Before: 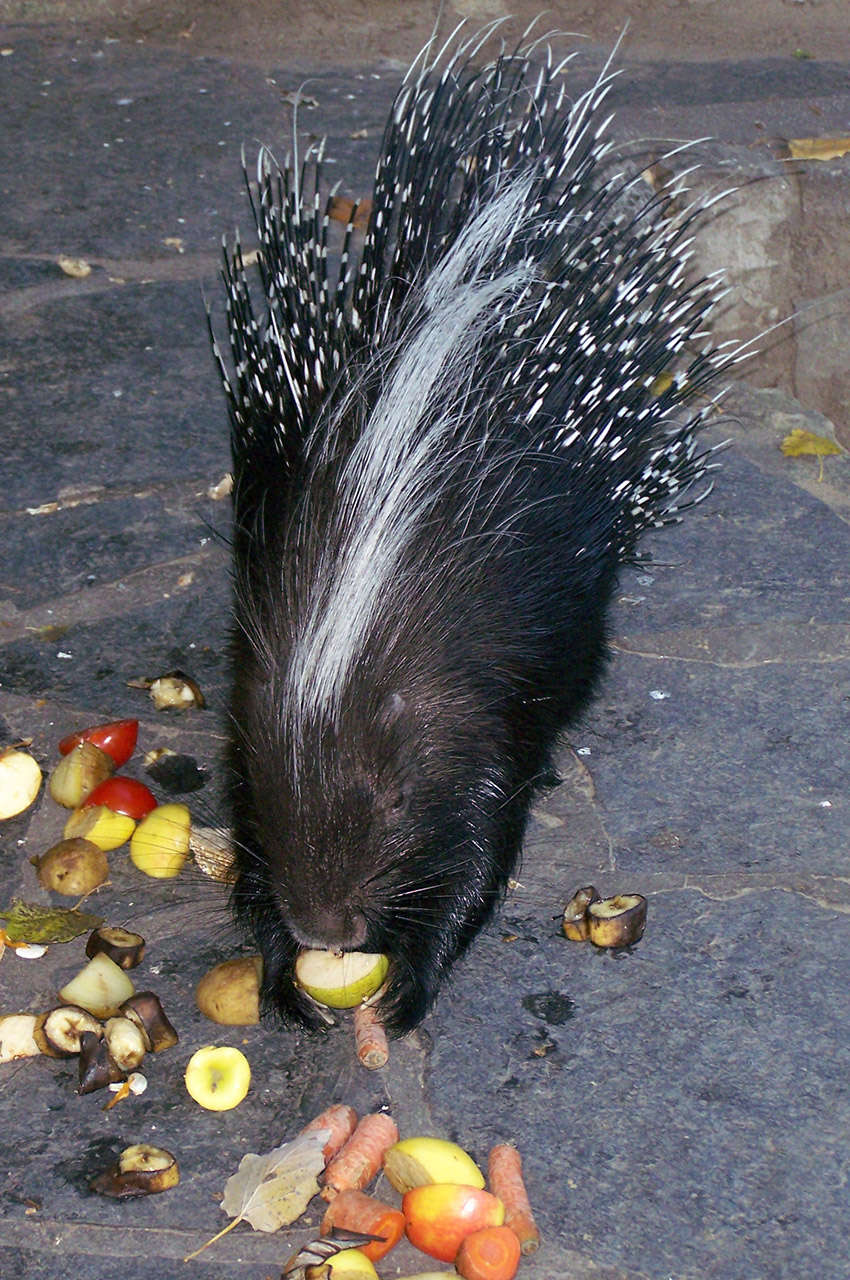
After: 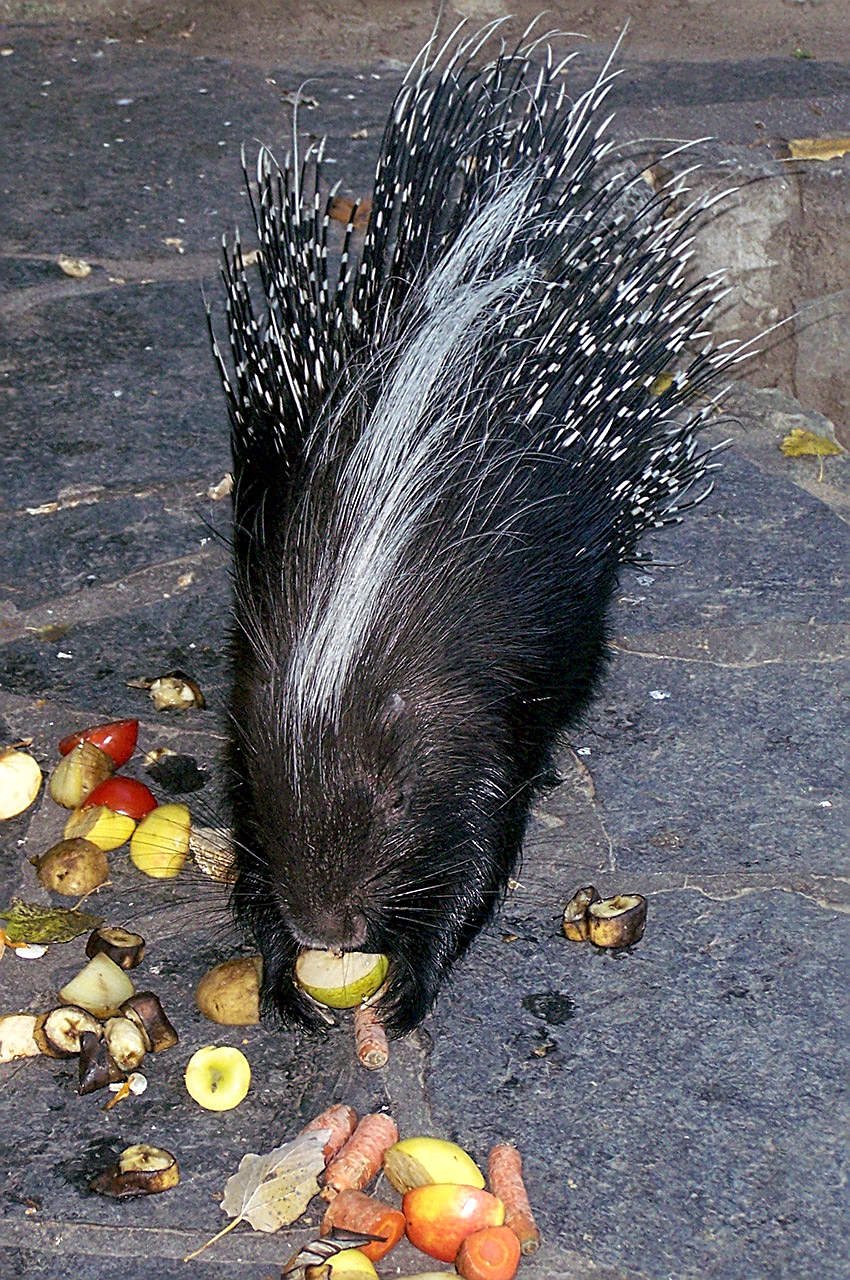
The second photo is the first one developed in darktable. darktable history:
local contrast: detail 130%
sharpen: amount 0.901
